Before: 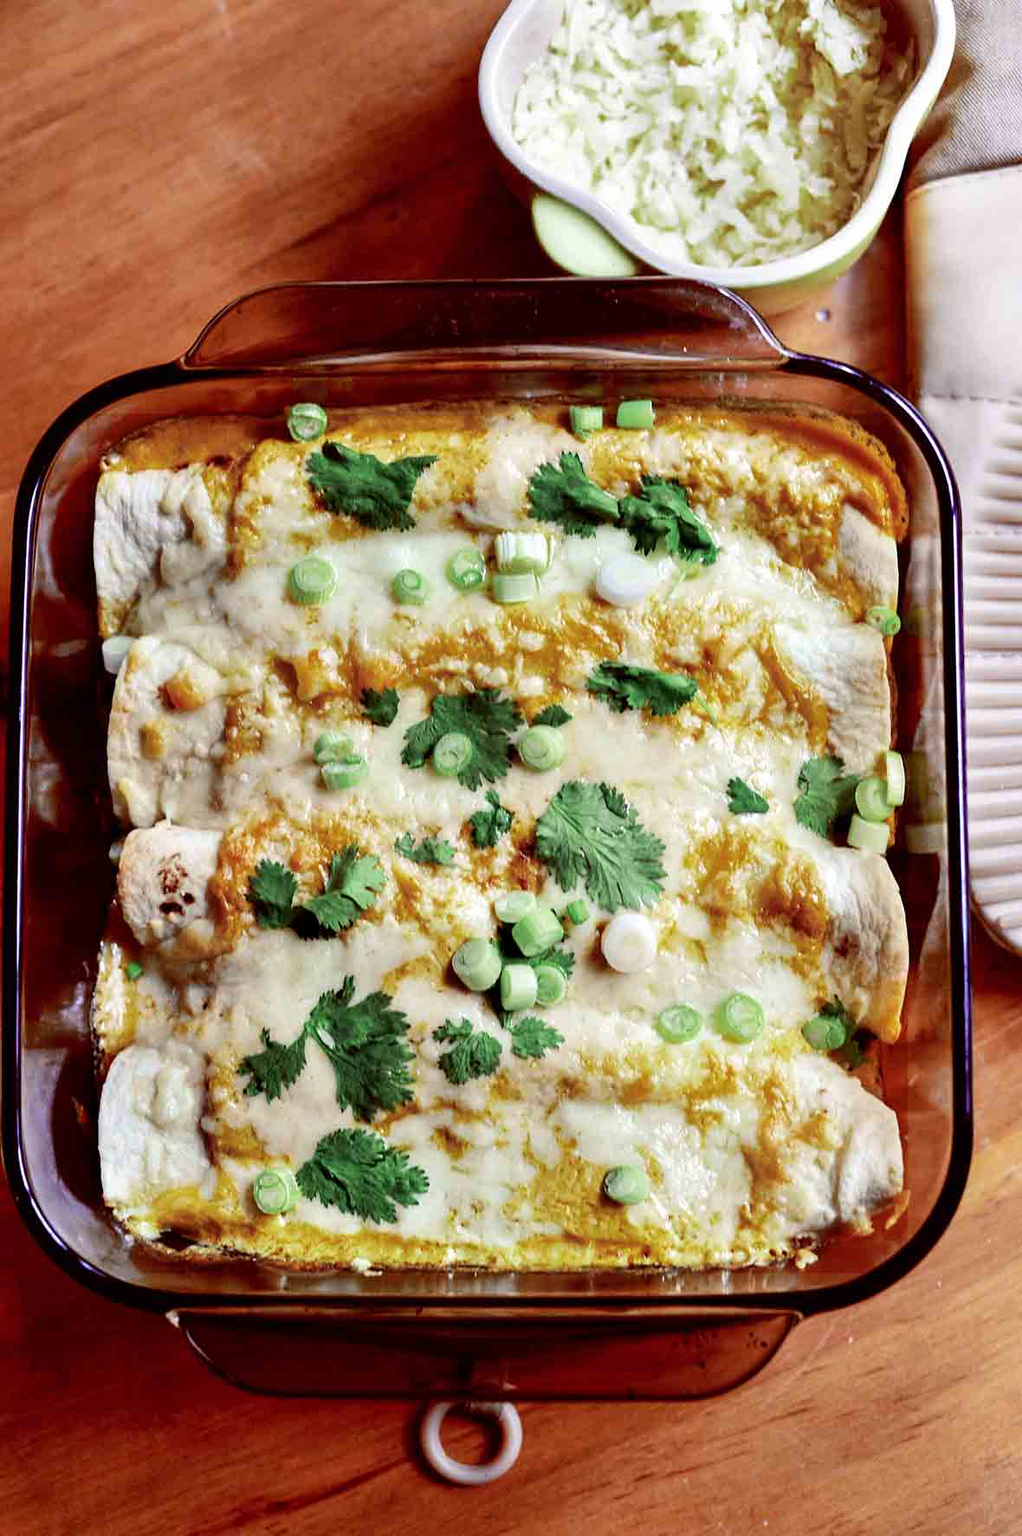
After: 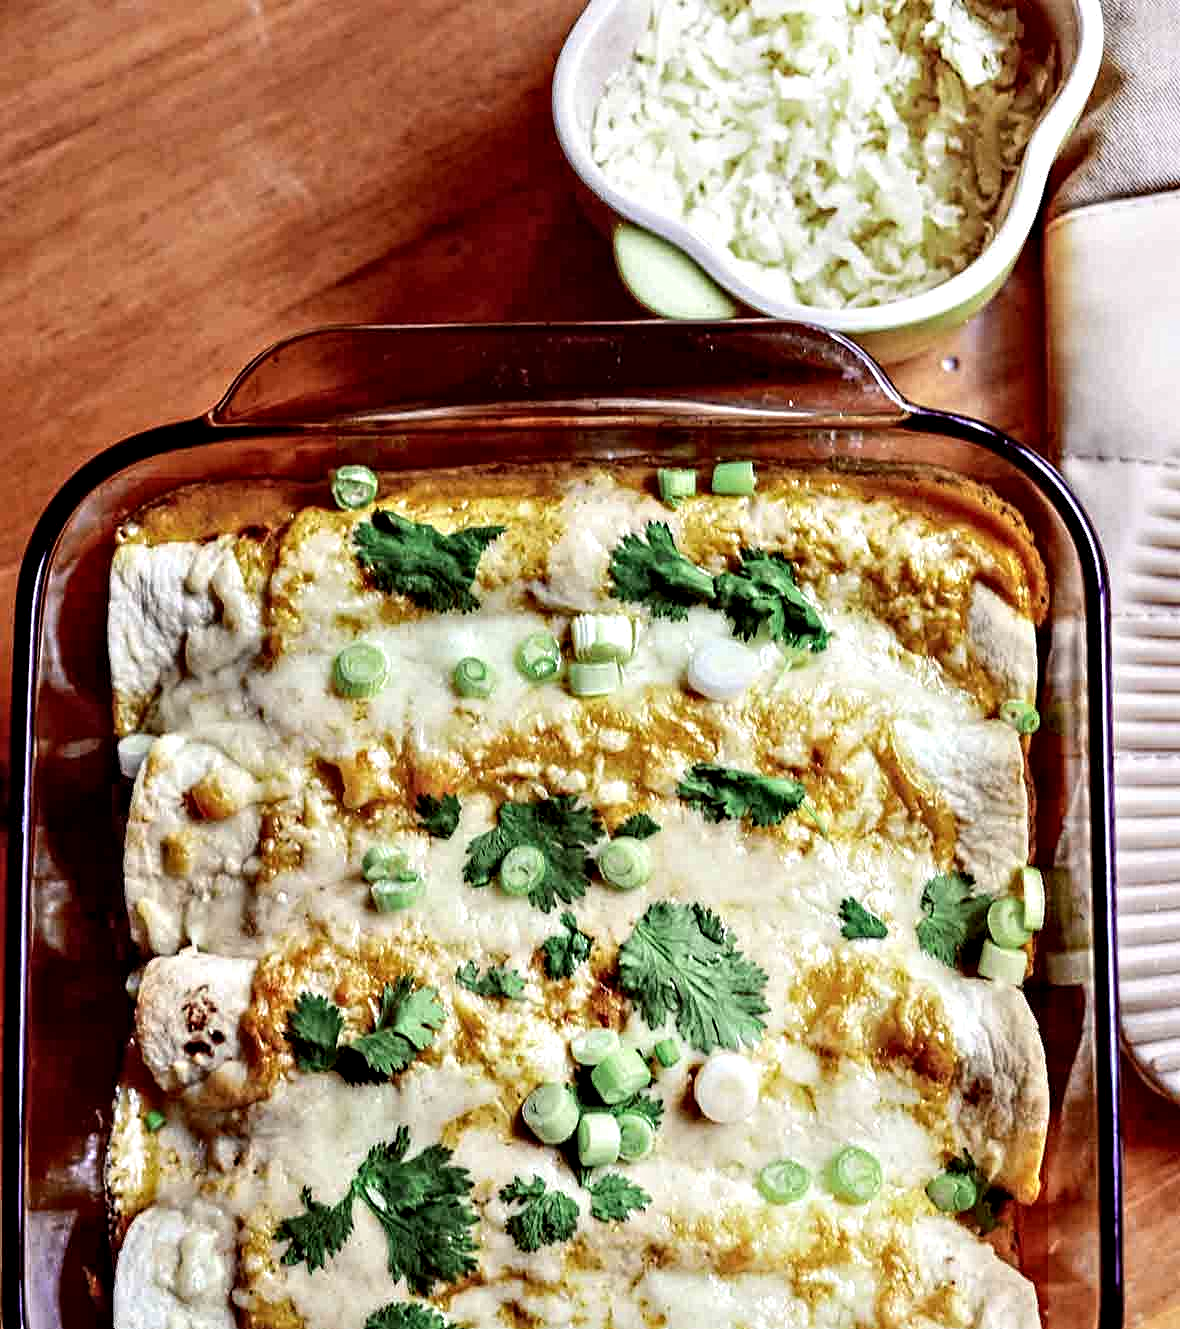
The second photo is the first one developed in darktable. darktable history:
crop: bottom 24.988%
shadows and highlights: shadows -23.08, highlights 46.15, soften with gaussian
contrast equalizer: octaves 7, y [[0.5, 0.542, 0.583, 0.625, 0.667, 0.708], [0.5 ×6], [0.5 ×6], [0 ×6], [0 ×6]]
